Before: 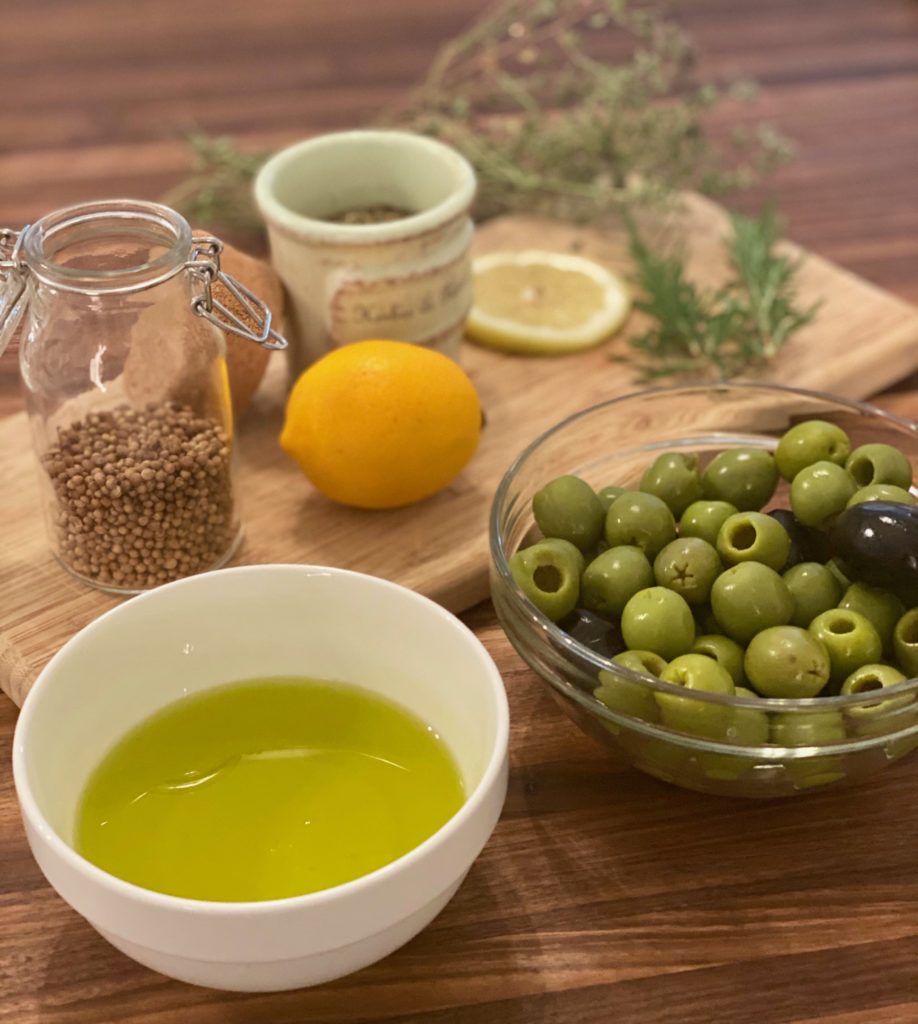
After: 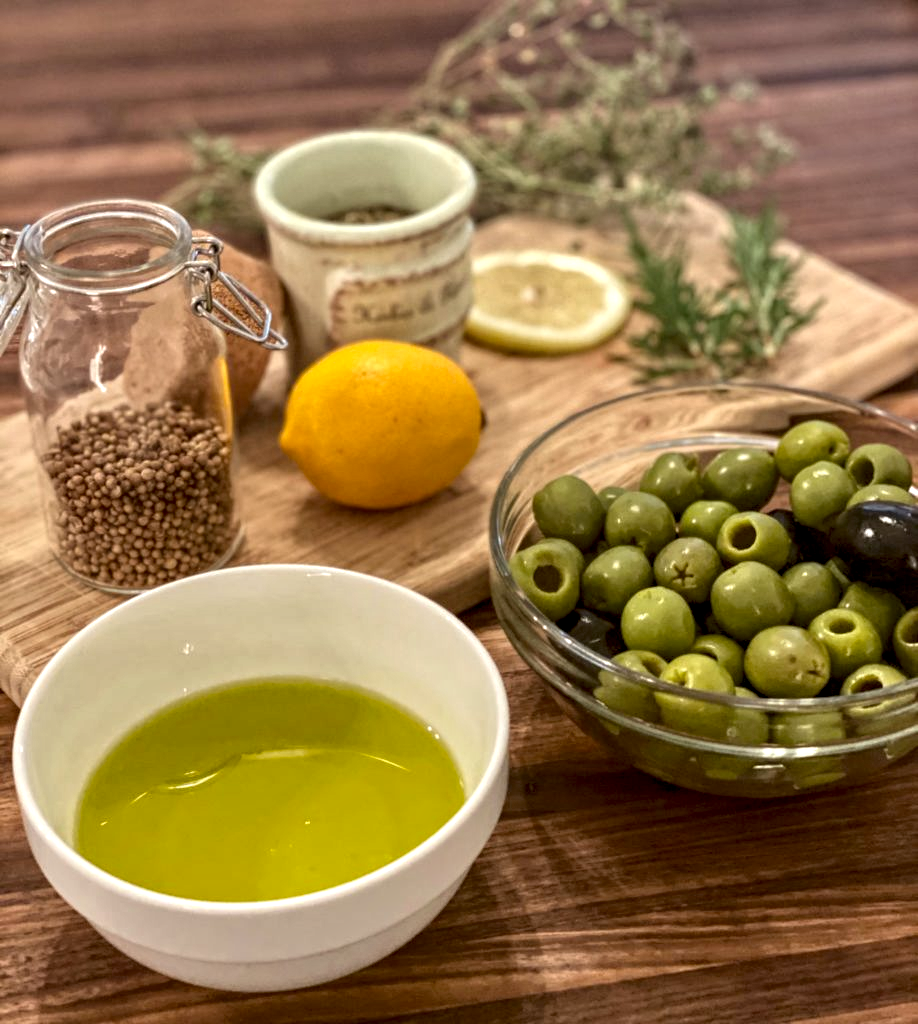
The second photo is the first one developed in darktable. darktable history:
local contrast: highlights 105%, shadows 101%, detail 199%, midtone range 0.2
contrast equalizer: y [[0.5, 0.5, 0.544, 0.569, 0.5, 0.5], [0.5 ×6], [0.5 ×6], [0 ×6], [0 ×6]]
